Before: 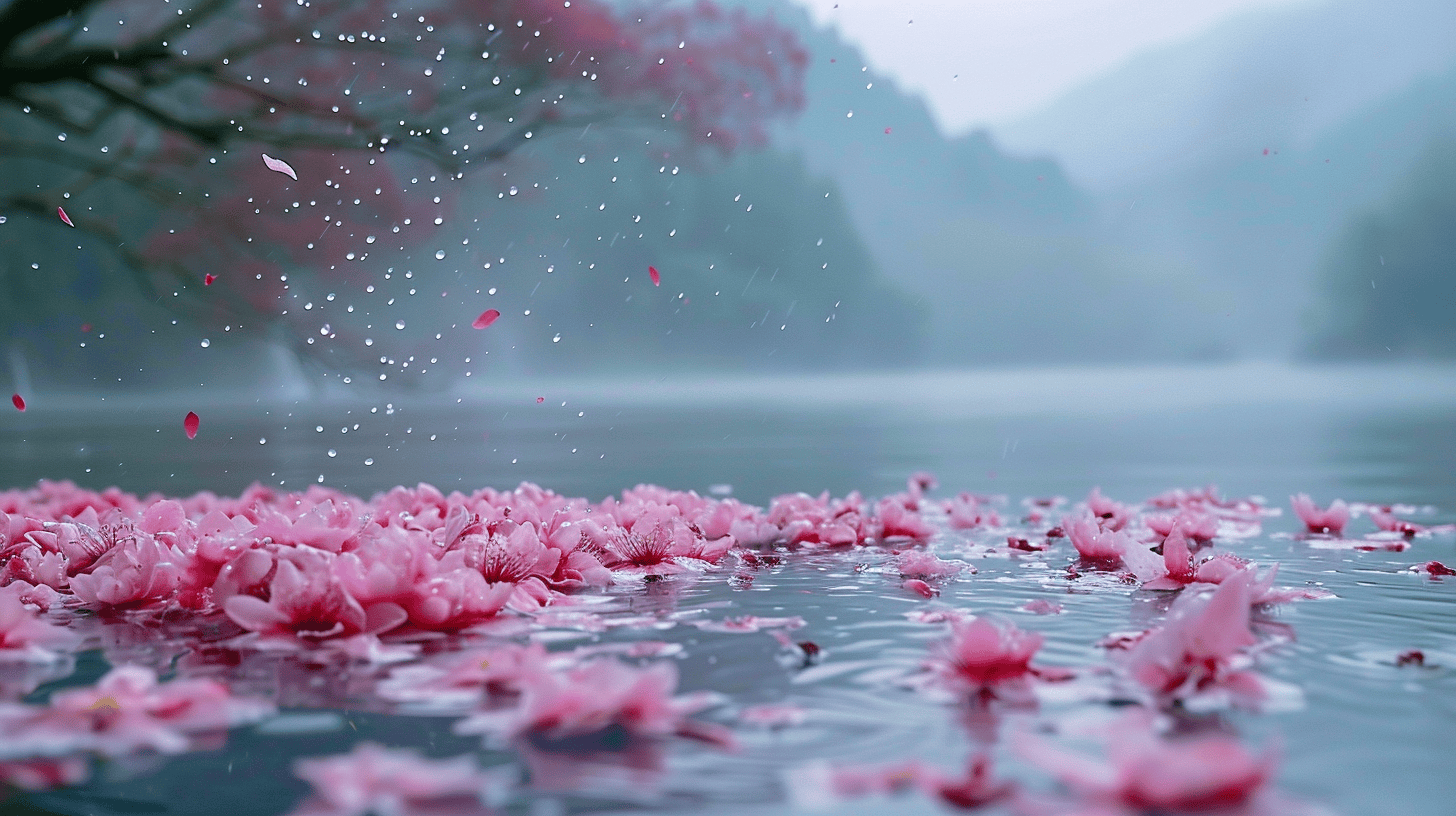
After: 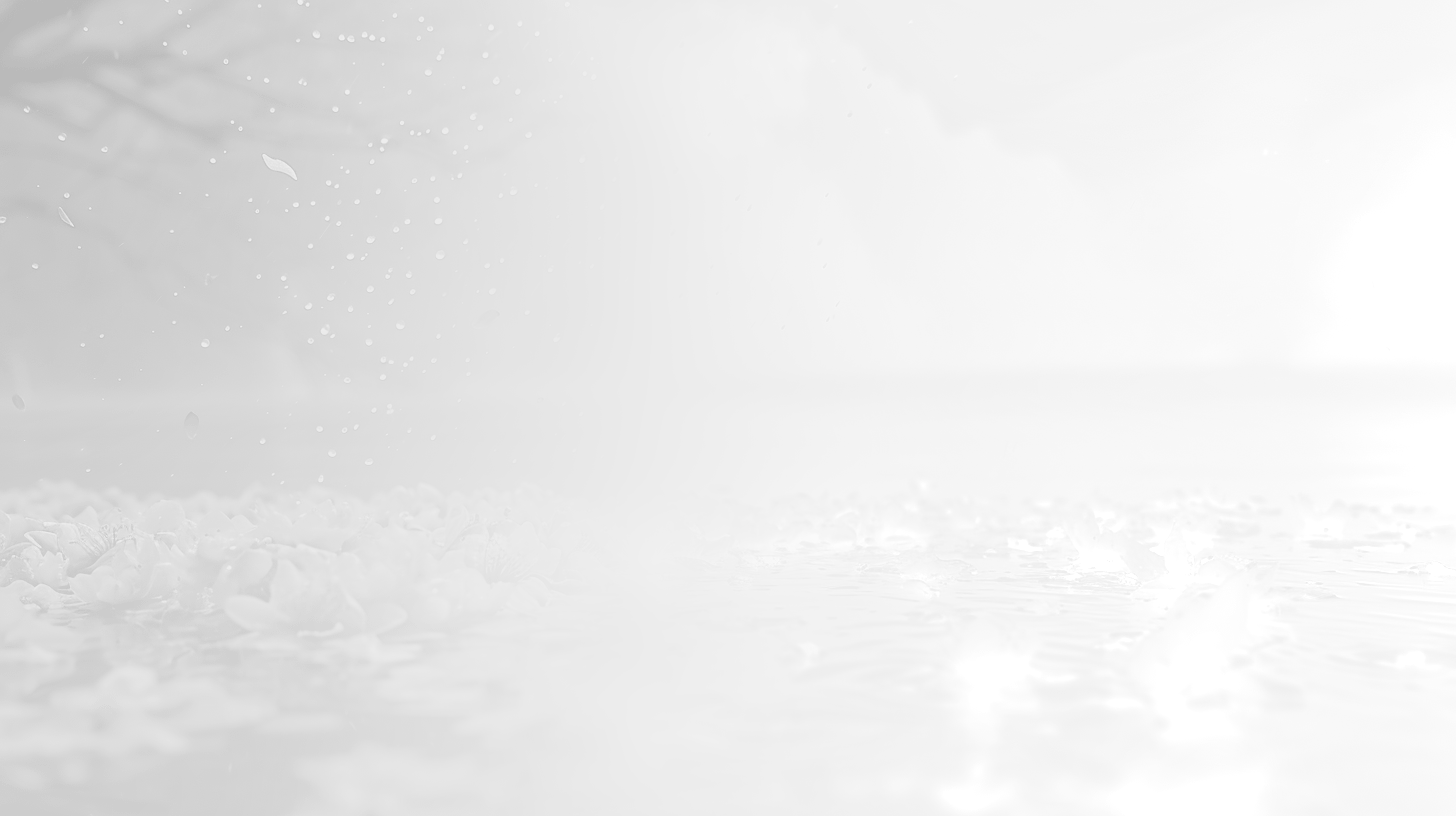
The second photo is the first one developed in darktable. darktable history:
monochrome: a 30.25, b 92.03
color balance rgb: perceptual saturation grading › global saturation 25%, global vibrance 20%
bloom: size 85%, threshold 5%, strength 85%
